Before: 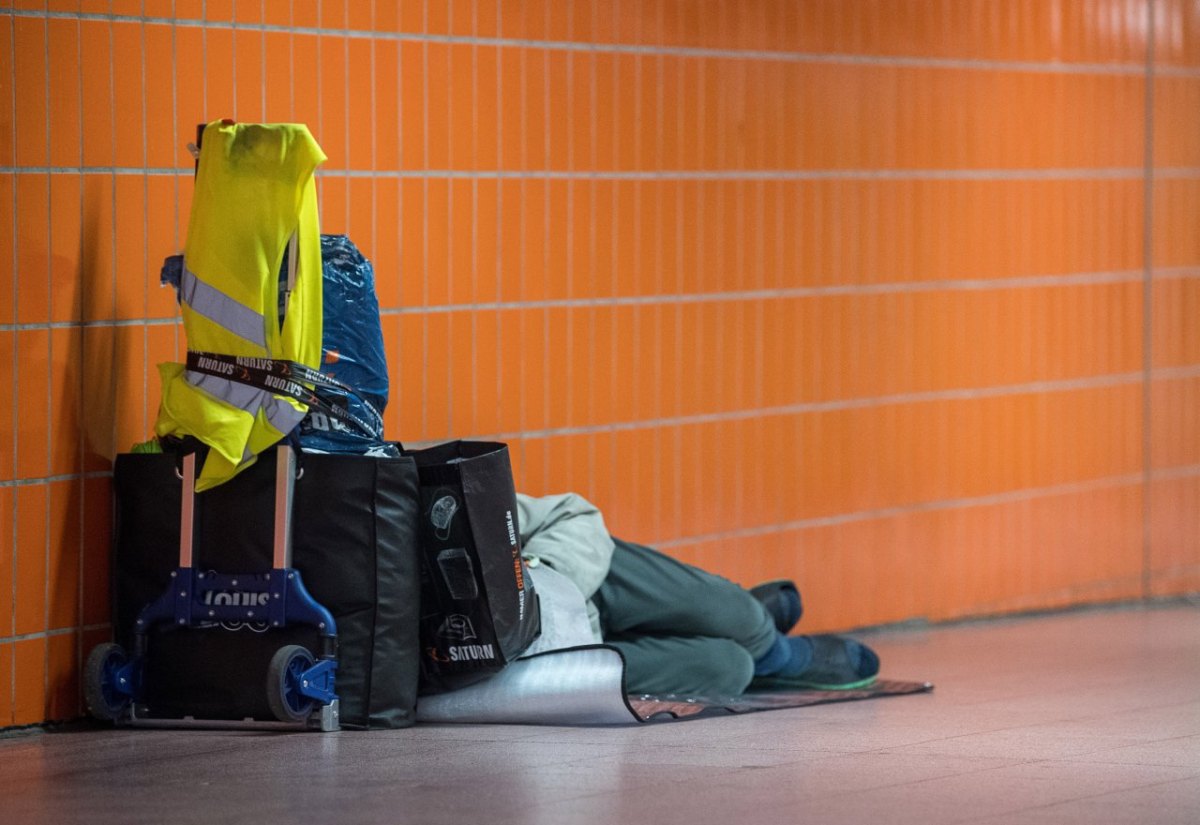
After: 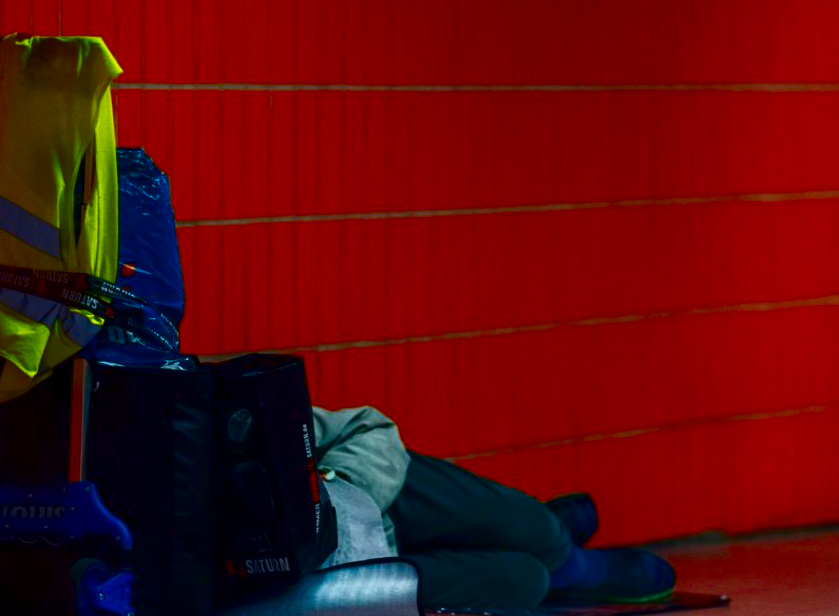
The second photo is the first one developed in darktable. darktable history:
crop and rotate: left 17.046%, top 10.659%, right 12.989%, bottom 14.553%
contrast brightness saturation: brightness -1, saturation 1
